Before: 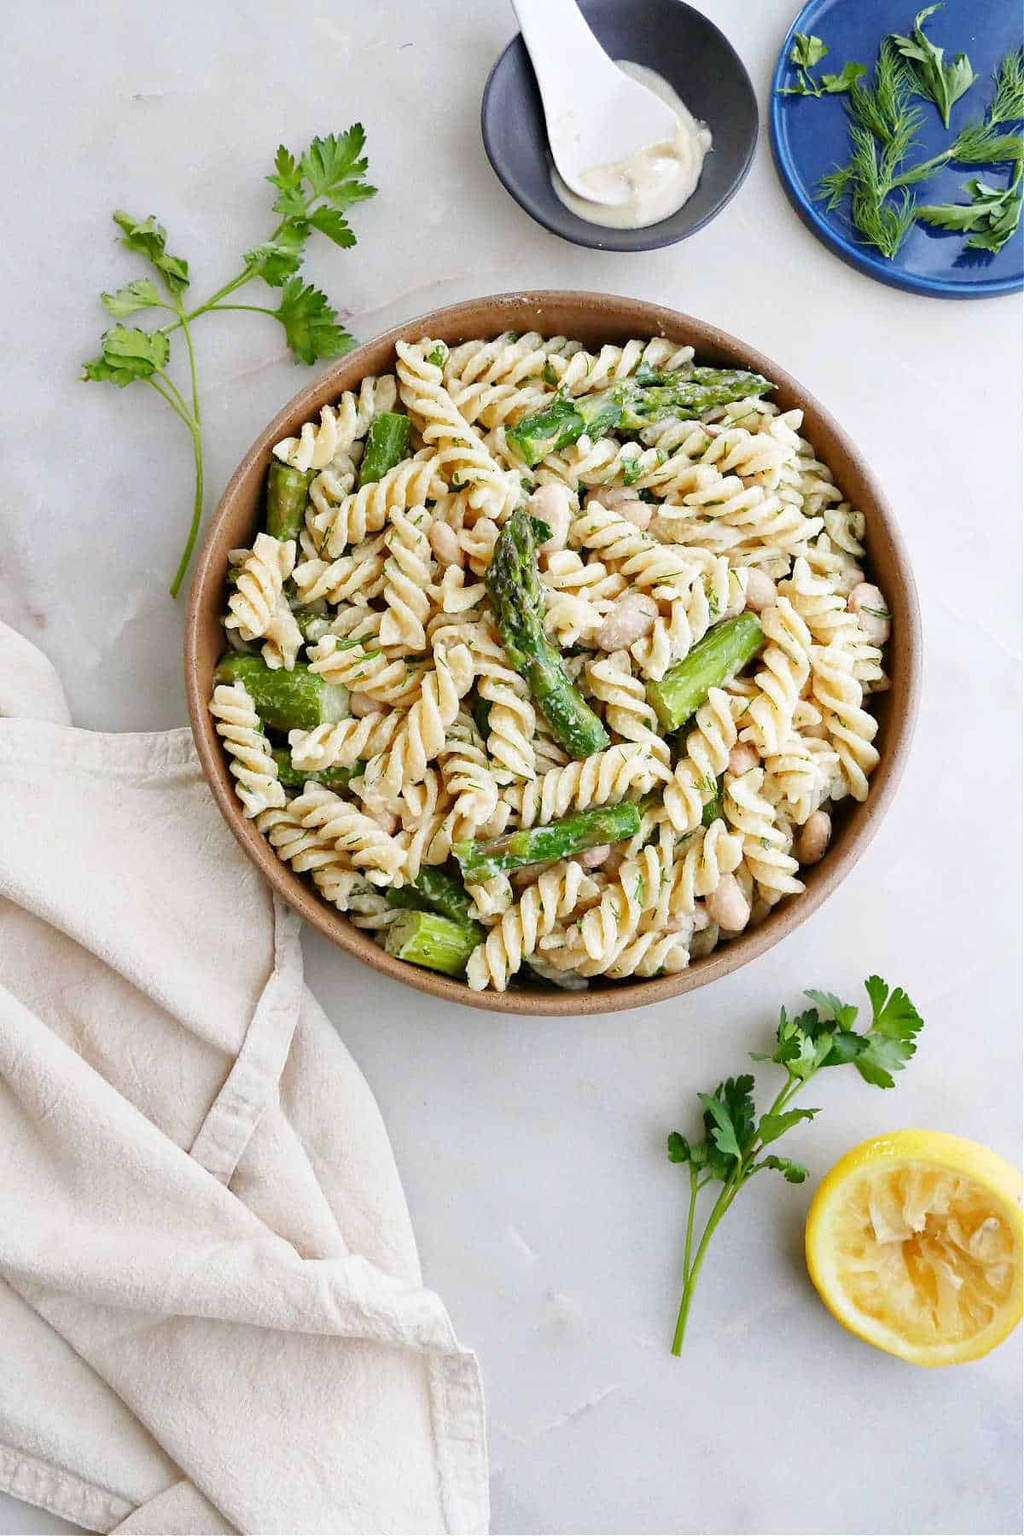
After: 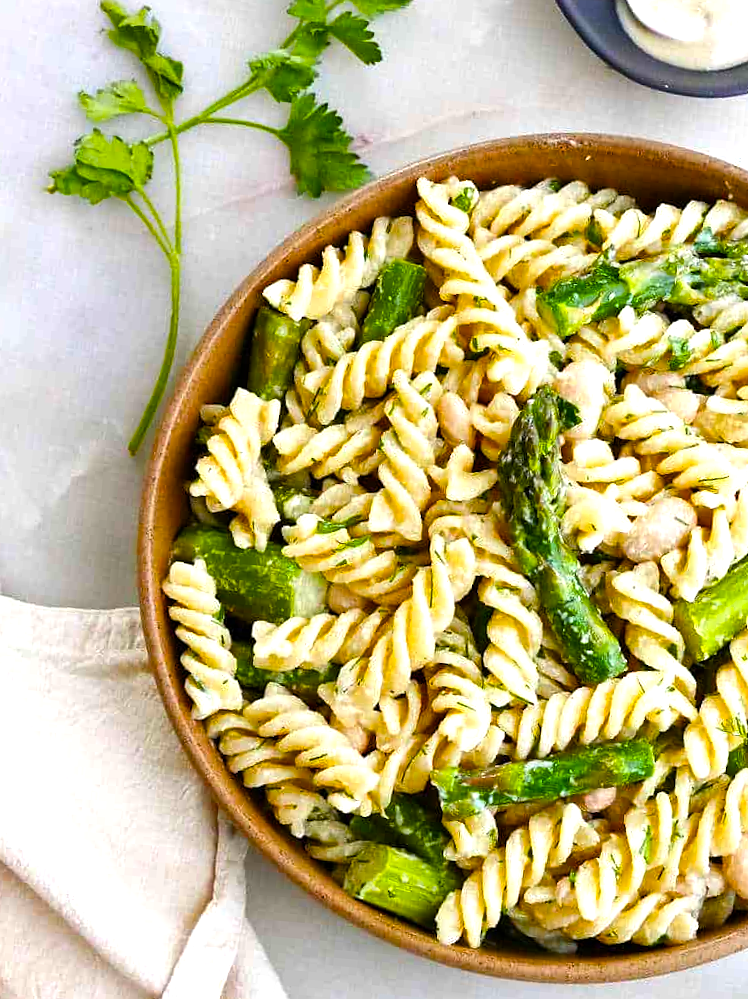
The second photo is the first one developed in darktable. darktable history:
color balance rgb: linear chroma grading › global chroma 9%, perceptual saturation grading › global saturation 36%, perceptual saturation grading › shadows 35%, perceptual brilliance grading › global brilliance 15%, perceptual brilliance grading › shadows -35%, global vibrance 15%
crop and rotate: angle -4.99°, left 2.122%, top 6.945%, right 27.566%, bottom 30.519%
